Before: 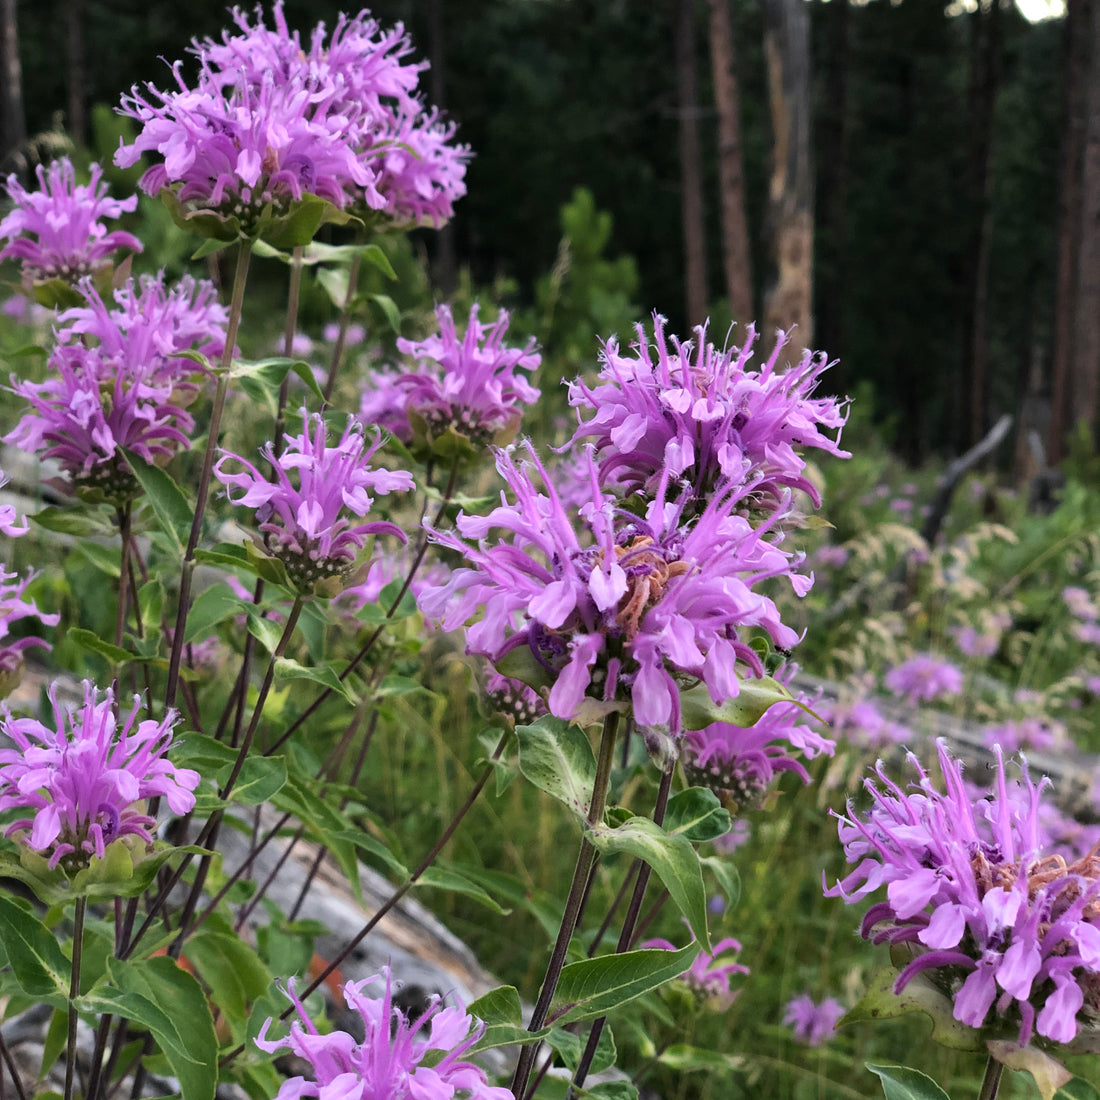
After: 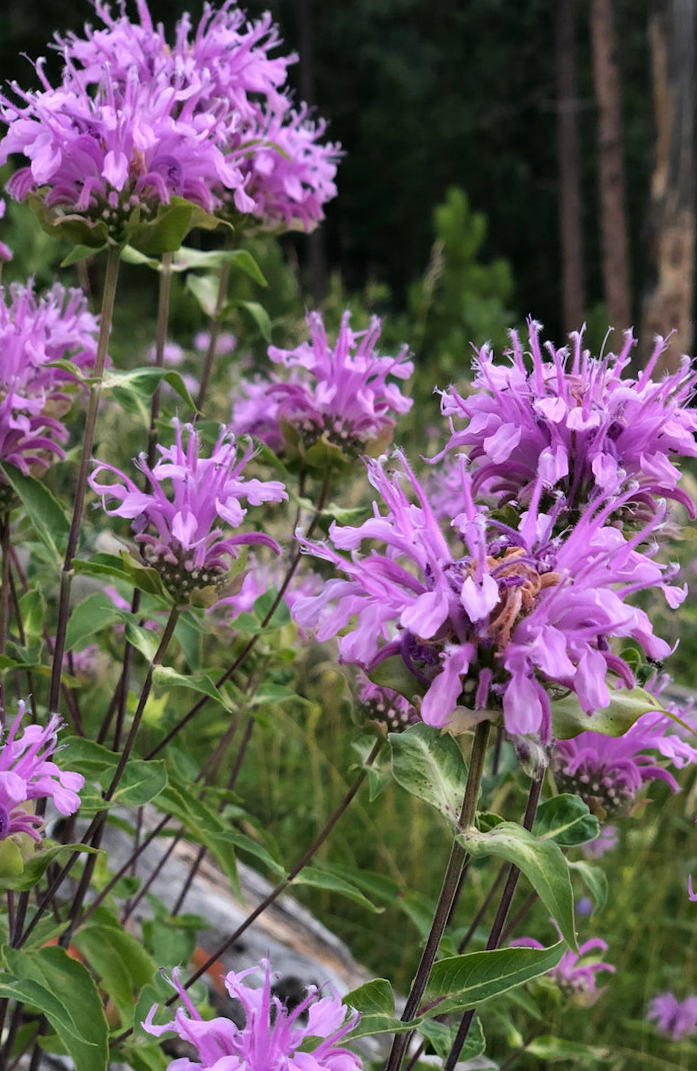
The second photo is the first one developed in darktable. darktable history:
rotate and perspective: rotation 0.074°, lens shift (vertical) 0.096, lens shift (horizontal) -0.041, crop left 0.043, crop right 0.952, crop top 0.024, crop bottom 0.979
crop and rotate: left 8.786%, right 24.548%
